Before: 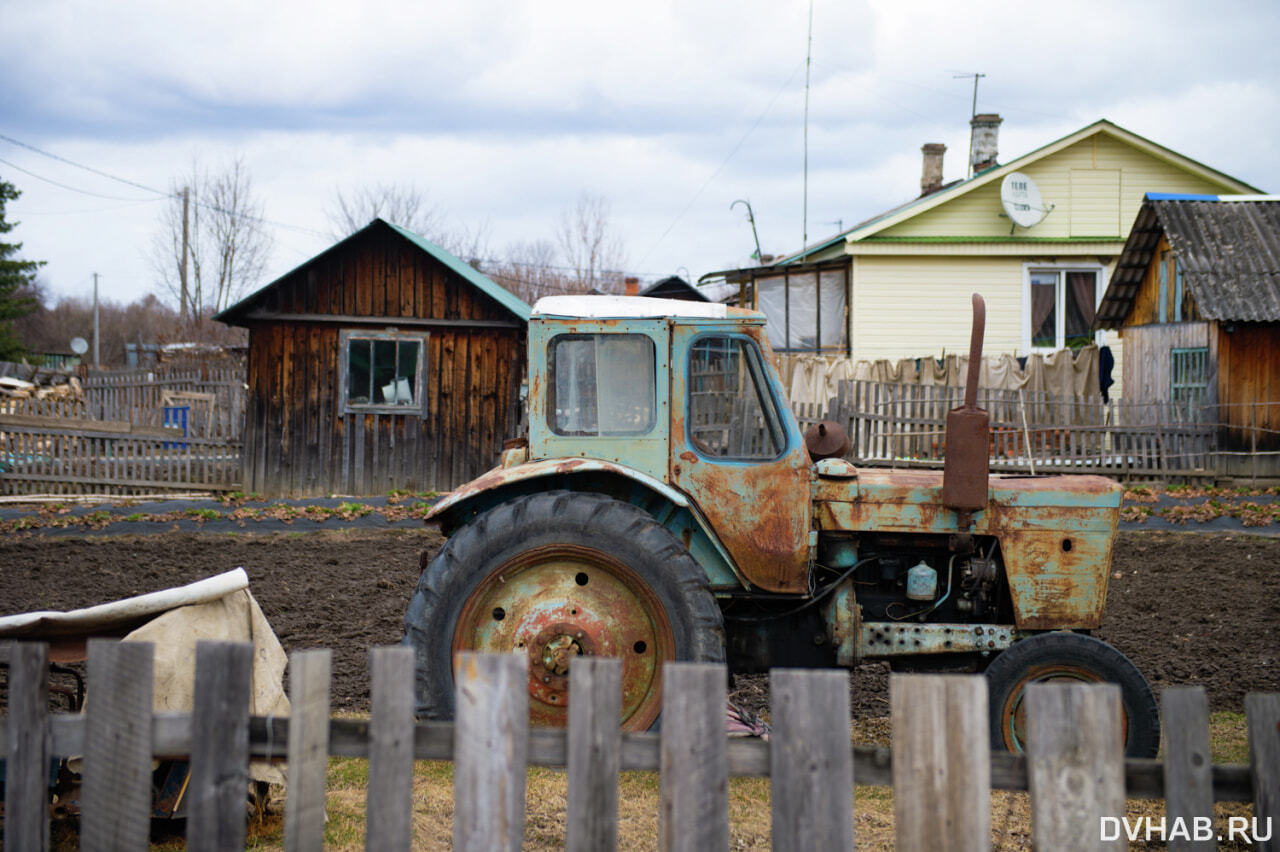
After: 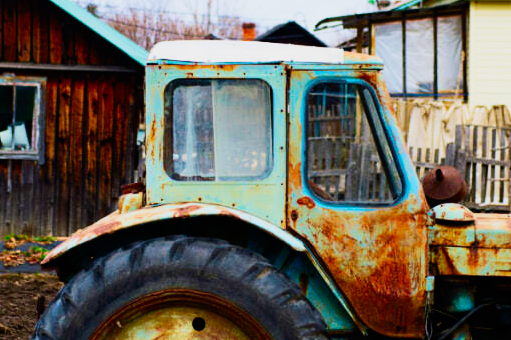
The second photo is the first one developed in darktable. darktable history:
color balance rgb: perceptual saturation grading › global saturation 34.05%, global vibrance 5.56%
velvia: strength 27%
sigmoid: contrast 1.6, skew -0.2, preserve hue 0%, red attenuation 0.1, red rotation 0.035, green attenuation 0.1, green rotation -0.017, blue attenuation 0.15, blue rotation -0.052, base primaries Rec2020
crop: left 30%, top 30%, right 30%, bottom 30%
contrast brightness saturation: contrast 0.23, brightness 0.1, saturation 0.29
